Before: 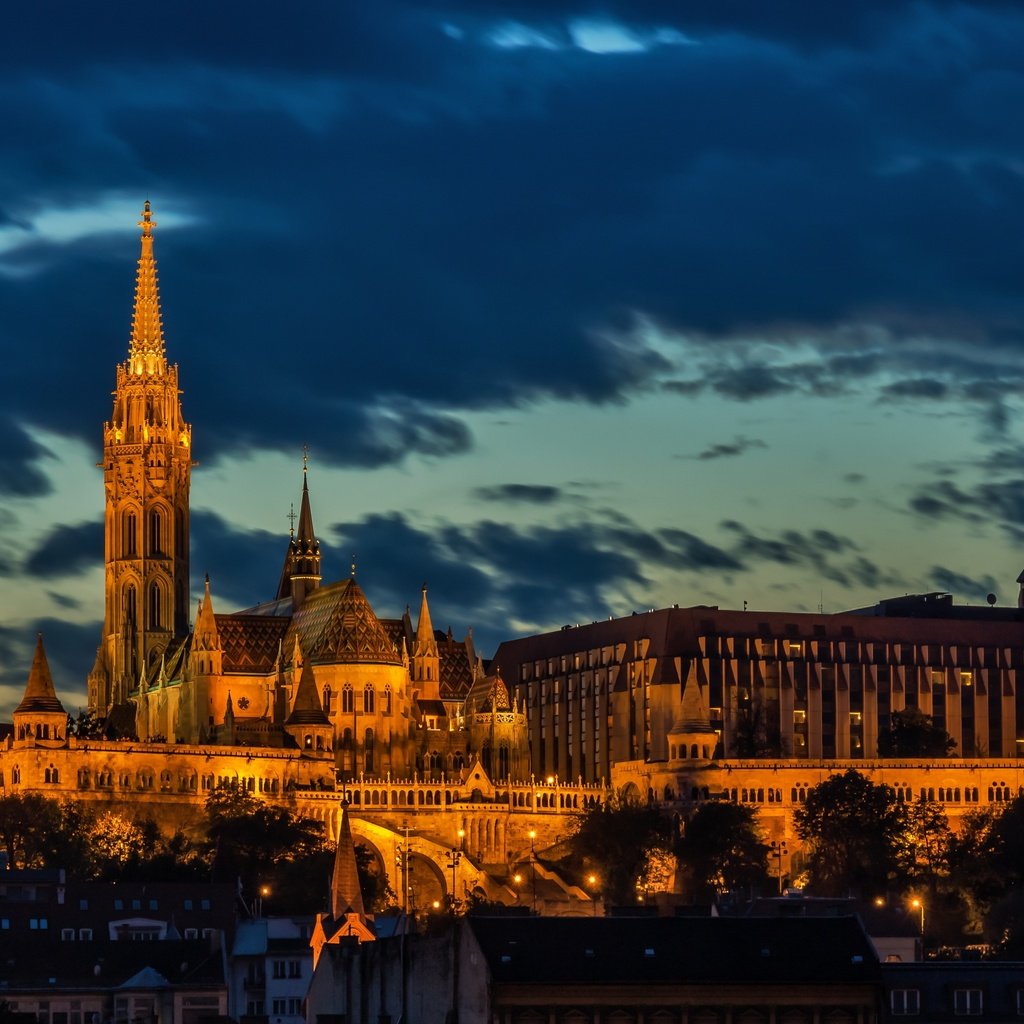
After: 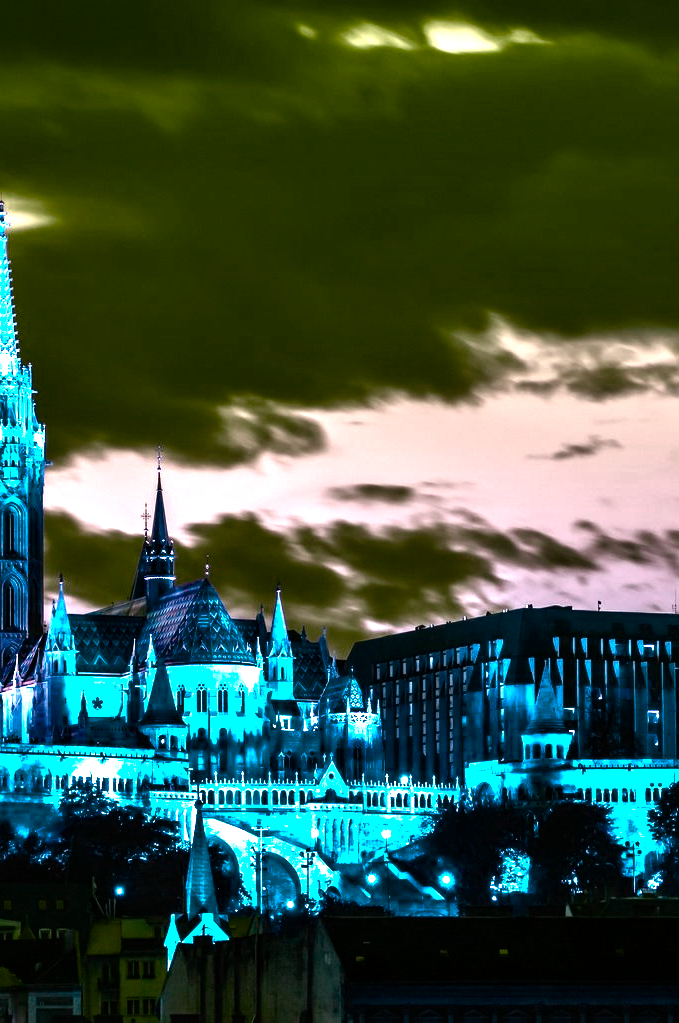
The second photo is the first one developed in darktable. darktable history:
color balance rgb: perceptual saturation grading › global saturation 20%, perceptual saturation grading › highlights -50.461%, perceptual saturation grading › shadows 31.098%, hue shift -147.3°, contrast 34.999%, saturation formula JzAzBz (2021)
exposure: black level correction 0, exposure 1.001 EV, compensate highlight preservation false
crop and rotate: left 14.307%, right 19.298%
contrast brightness saturation: saturation -0.061
